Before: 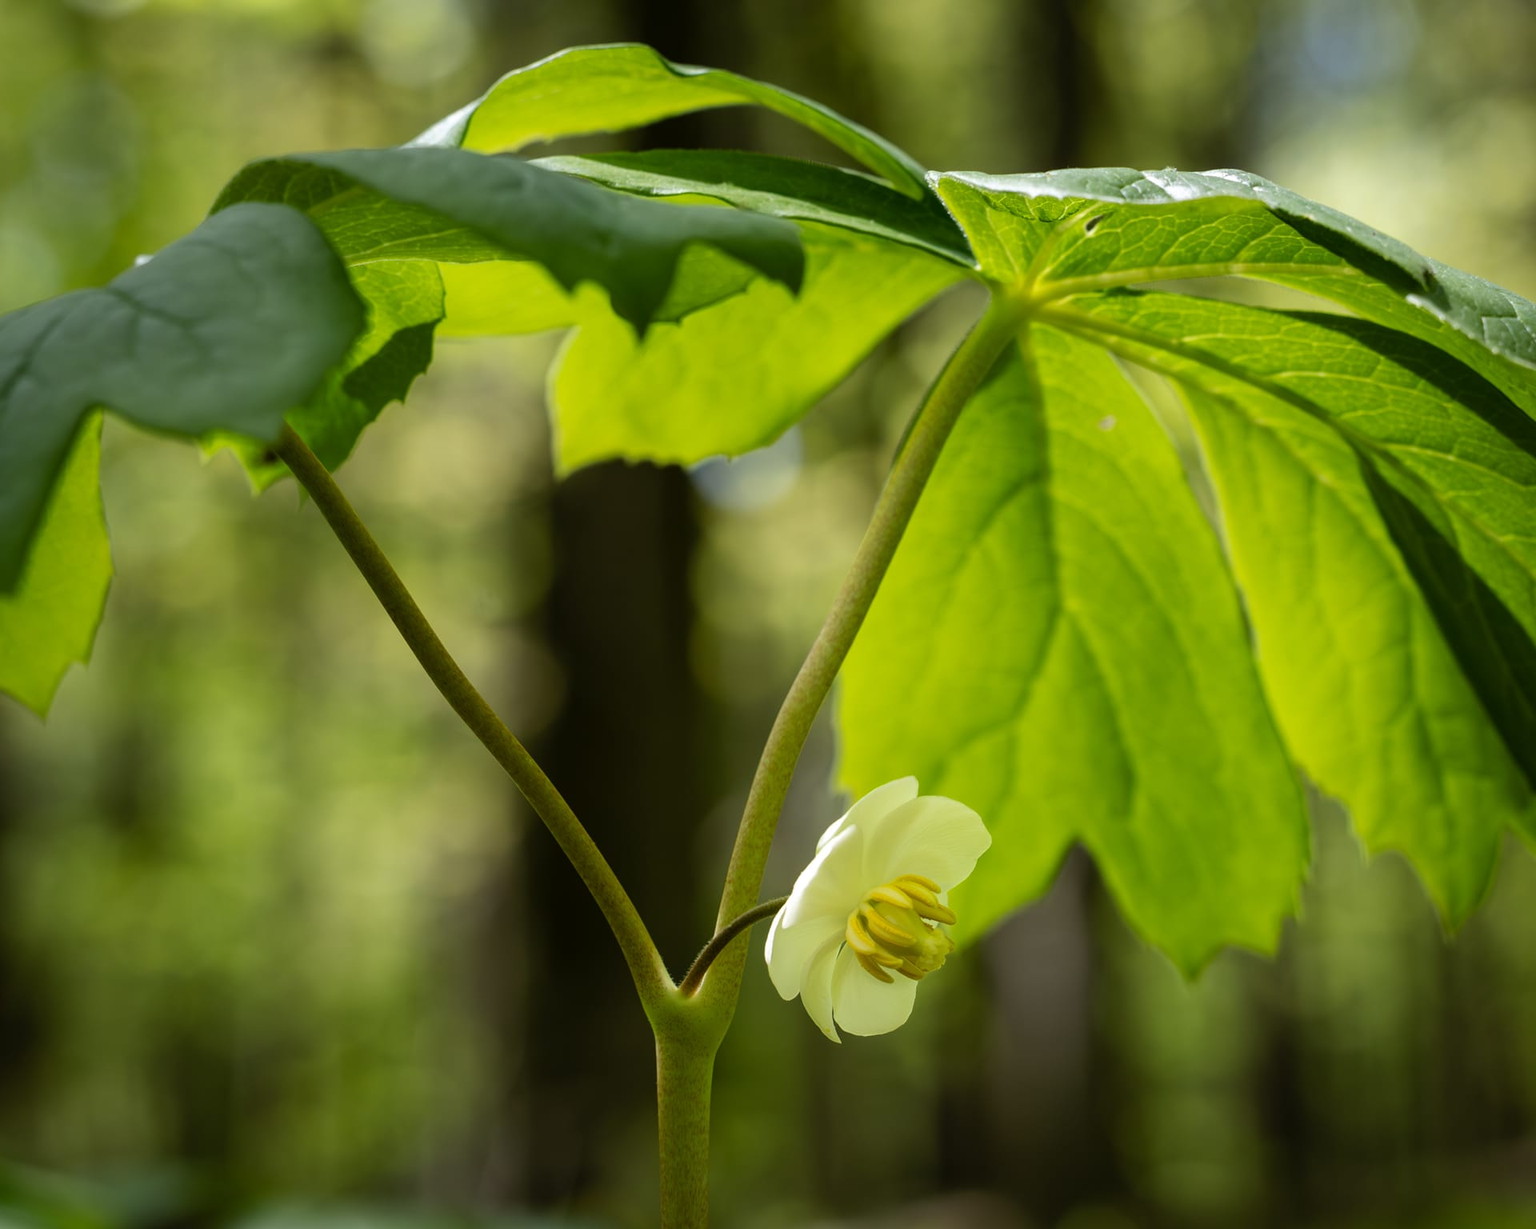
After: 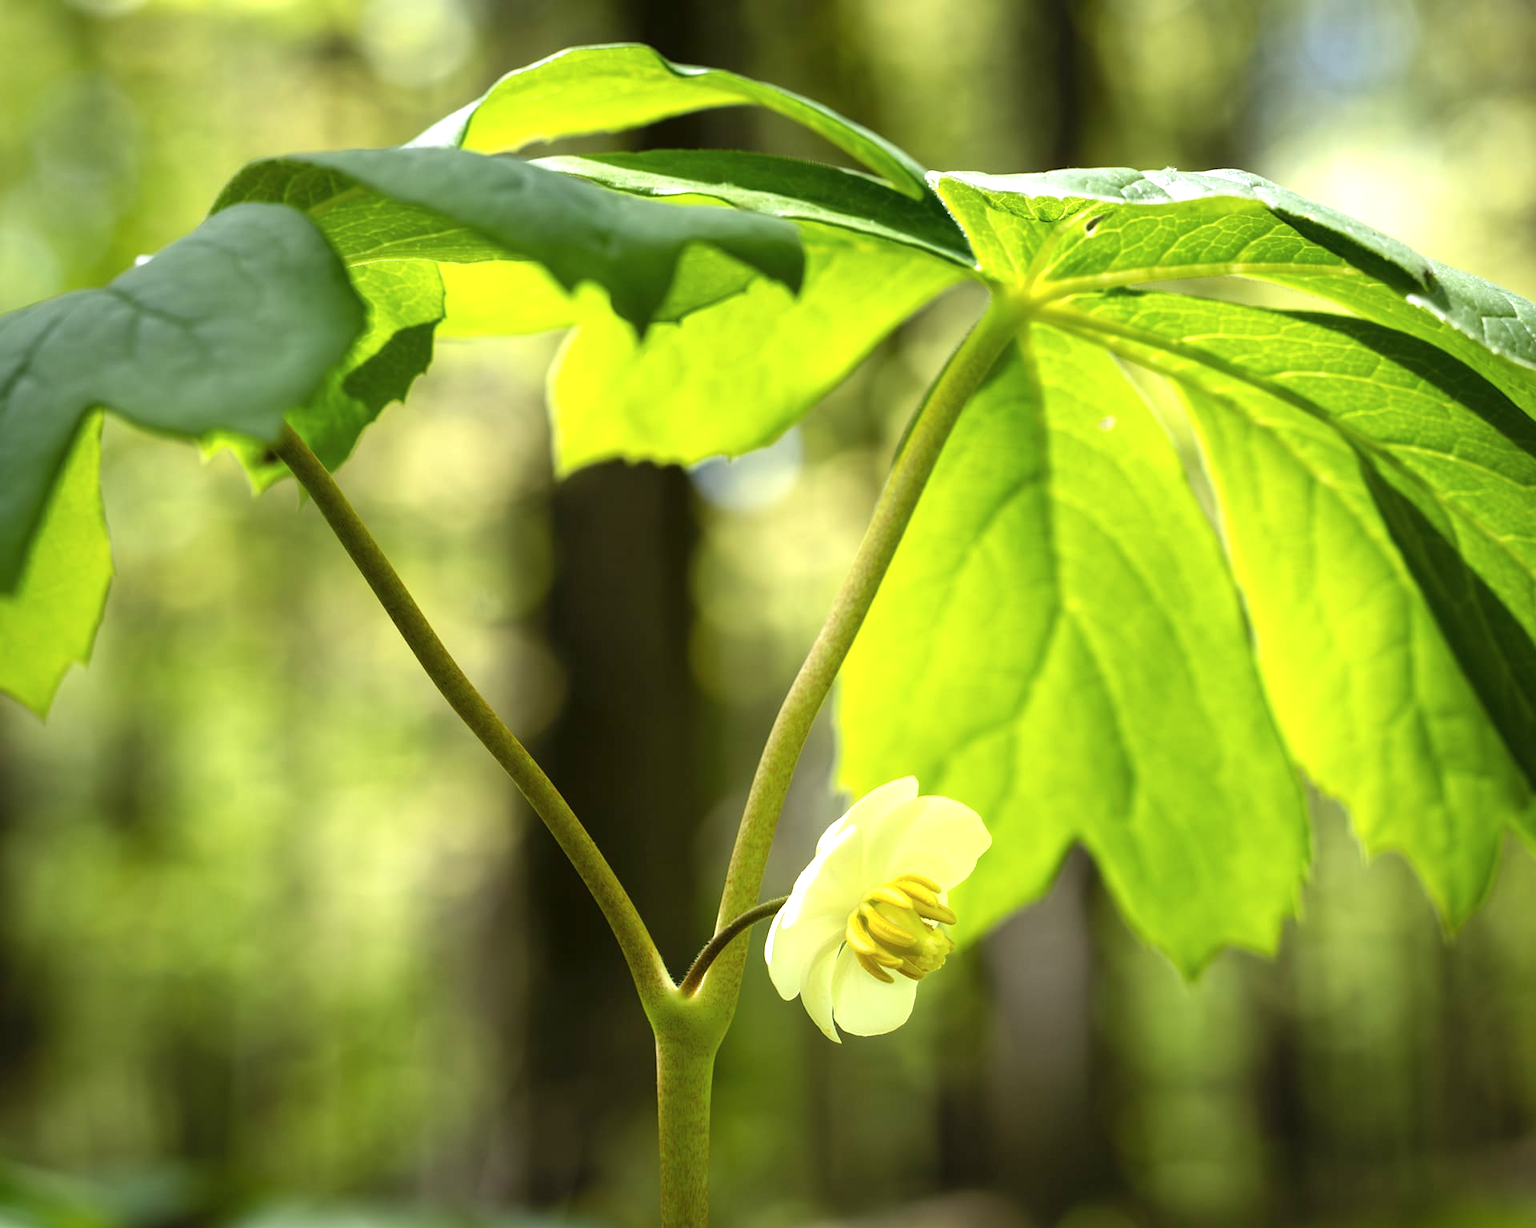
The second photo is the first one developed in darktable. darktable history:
exposure: black level correction 0, exposure 1 EV, compensate exposure bias true, compensate highlight preservation false
contrast brightness saturation: saturation -0.04
